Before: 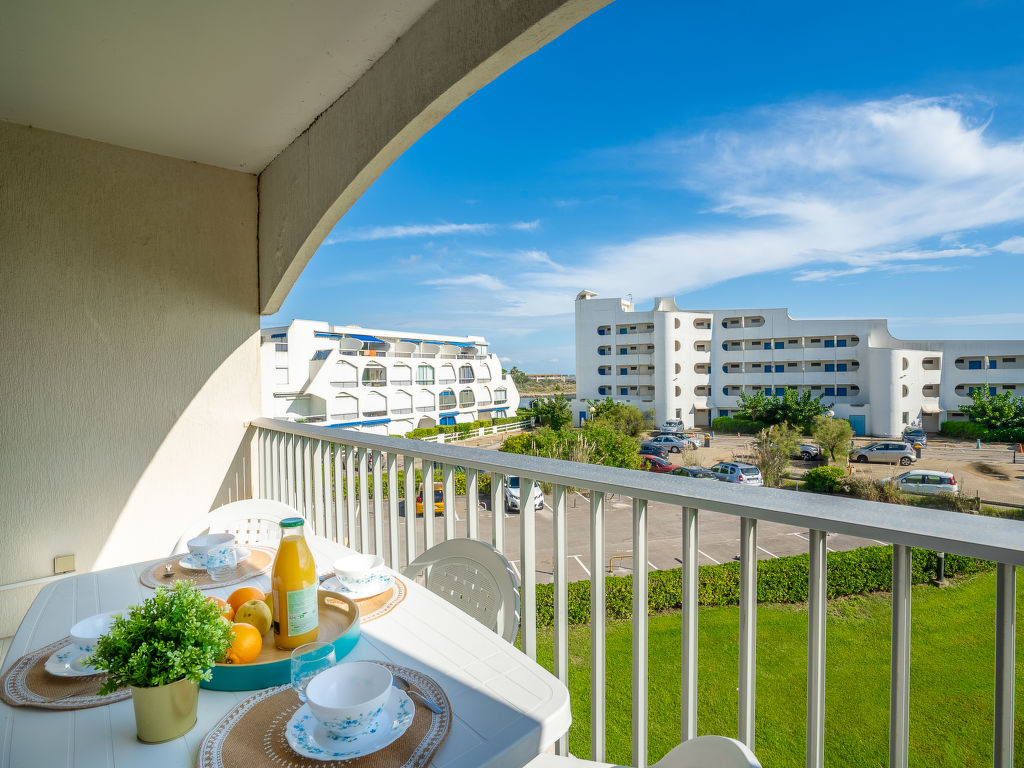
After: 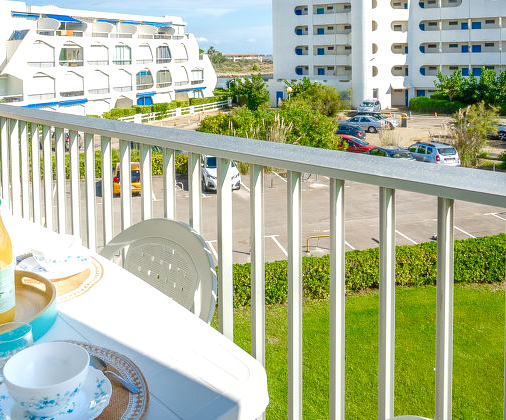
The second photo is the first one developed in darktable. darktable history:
crop: left 29.672%, top 41.786%, right 20.851%, bottom 3.487%
color balance rgb: perceptual saturation grading › global saturation 20%, perceptual saturation grading › highlights -50%, perceptual saturation grading › shadows 30%, perceptual brilliance grading › global brilliance 10%, perceptual brilliance grading › shadows 15%
